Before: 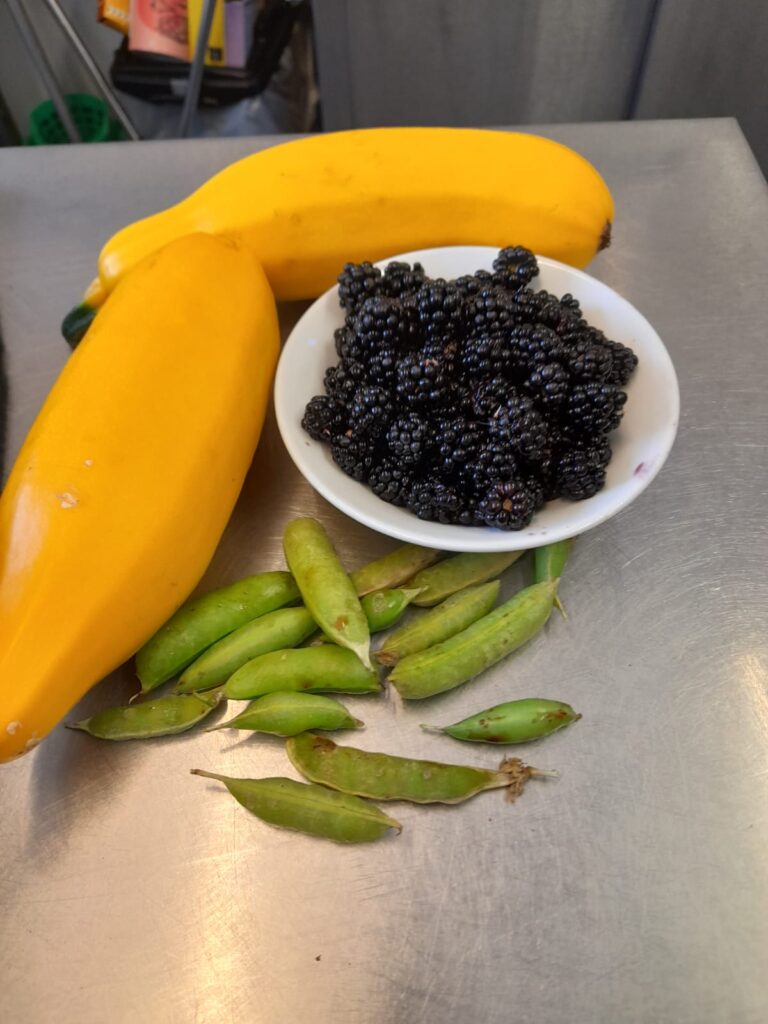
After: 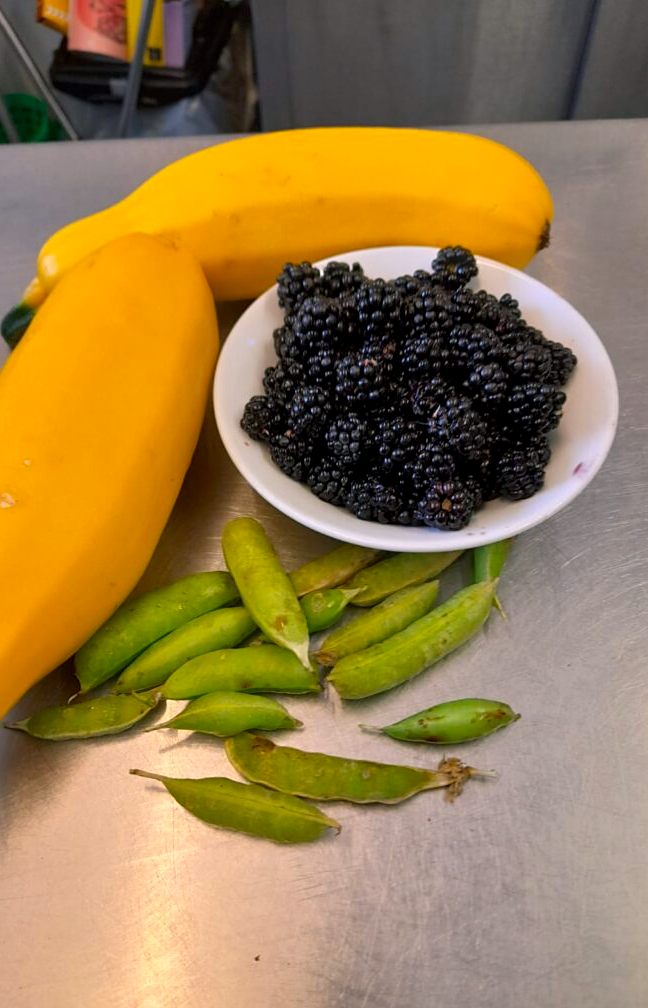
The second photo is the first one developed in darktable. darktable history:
color balance rgb: shadows lift › chroma 2%, shadows lift › hue 217.2°, power › chroma 0.25%, power › hue 60°, highlights gain › chroma 1.5%, highlights gain › hue 309.6°, global offset › luminance -0.25%, perceptual saturation grading › global saturation 15%, global vibrance 15%
sharpen: amount 0.2
crop: left 8.026%, right 7.374%
